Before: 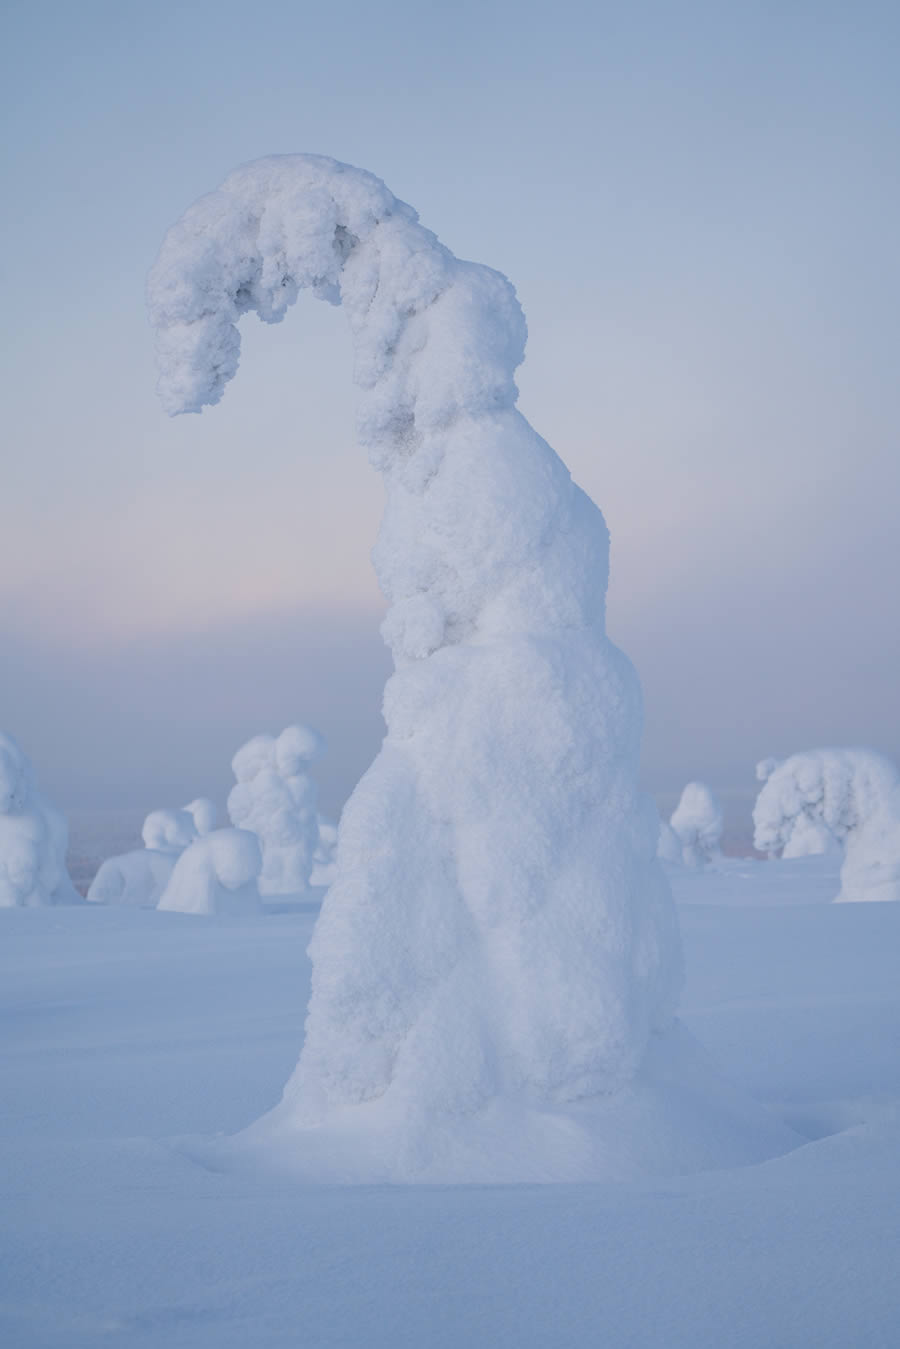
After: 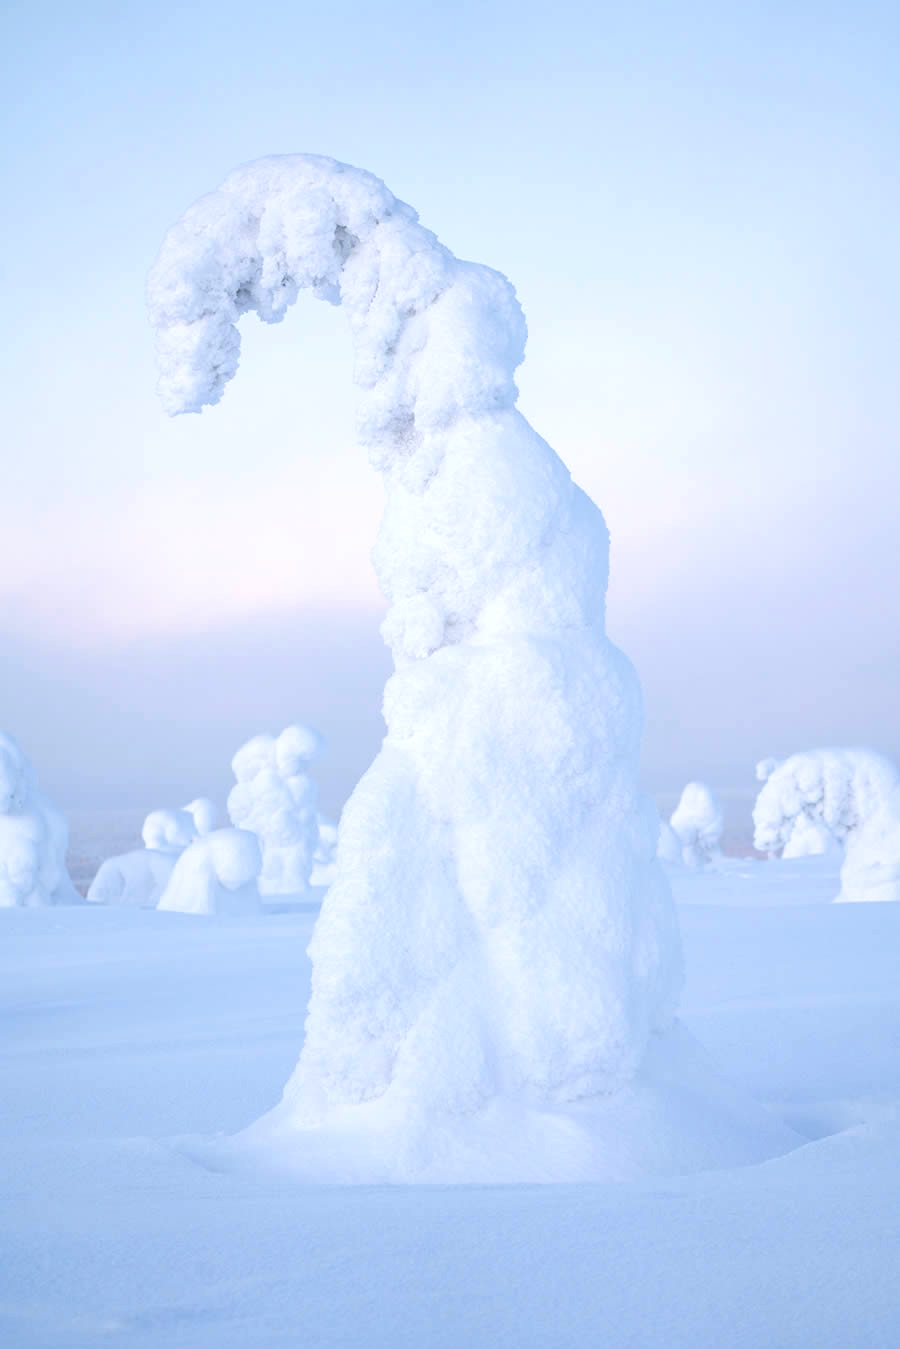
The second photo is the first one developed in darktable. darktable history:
exposure: black level correction -0.001, exposure 0.9 EV, compensate highlight preservation false
